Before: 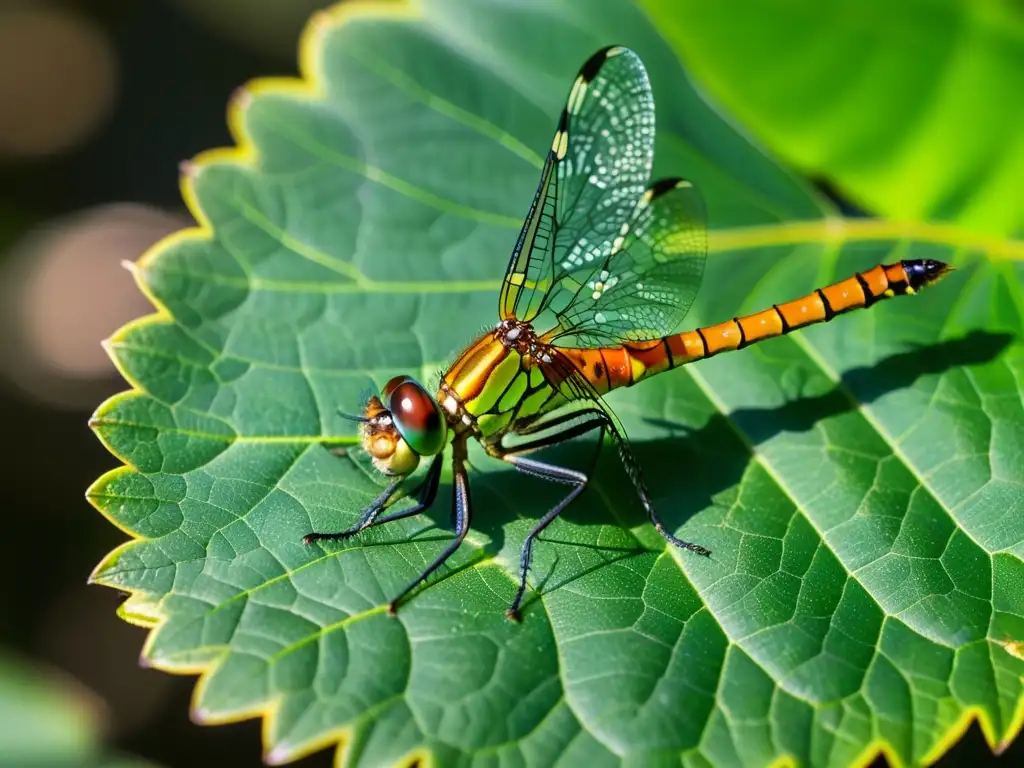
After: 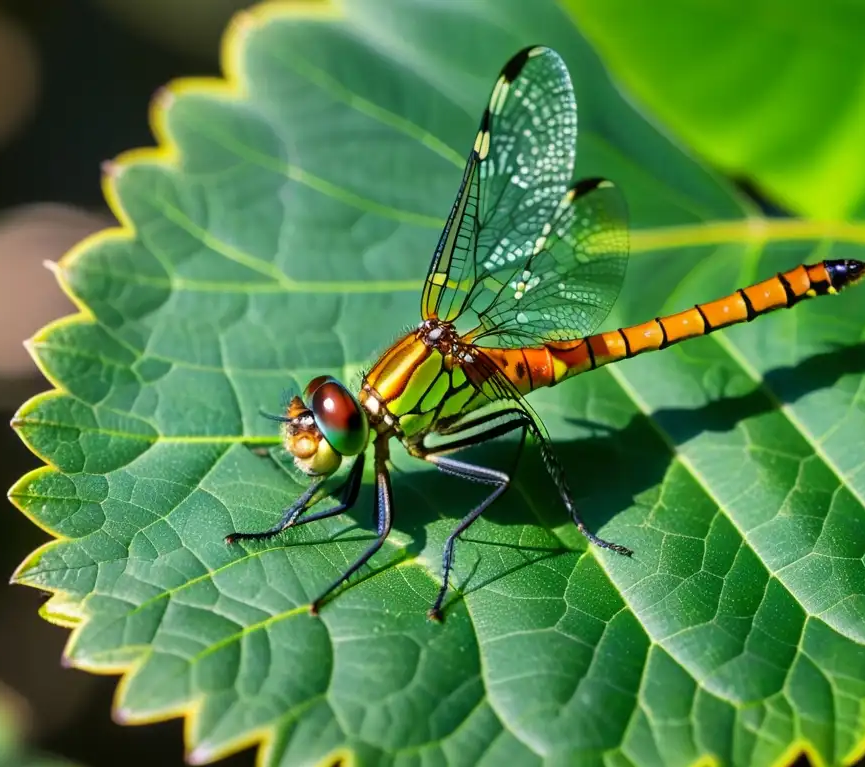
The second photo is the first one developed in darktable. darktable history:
crop: left 7.631%, right 7.851%
tone equalizer: edges refinement/feathering 500, mask exposure compensation -1.57 EV, preserve details guided filter
